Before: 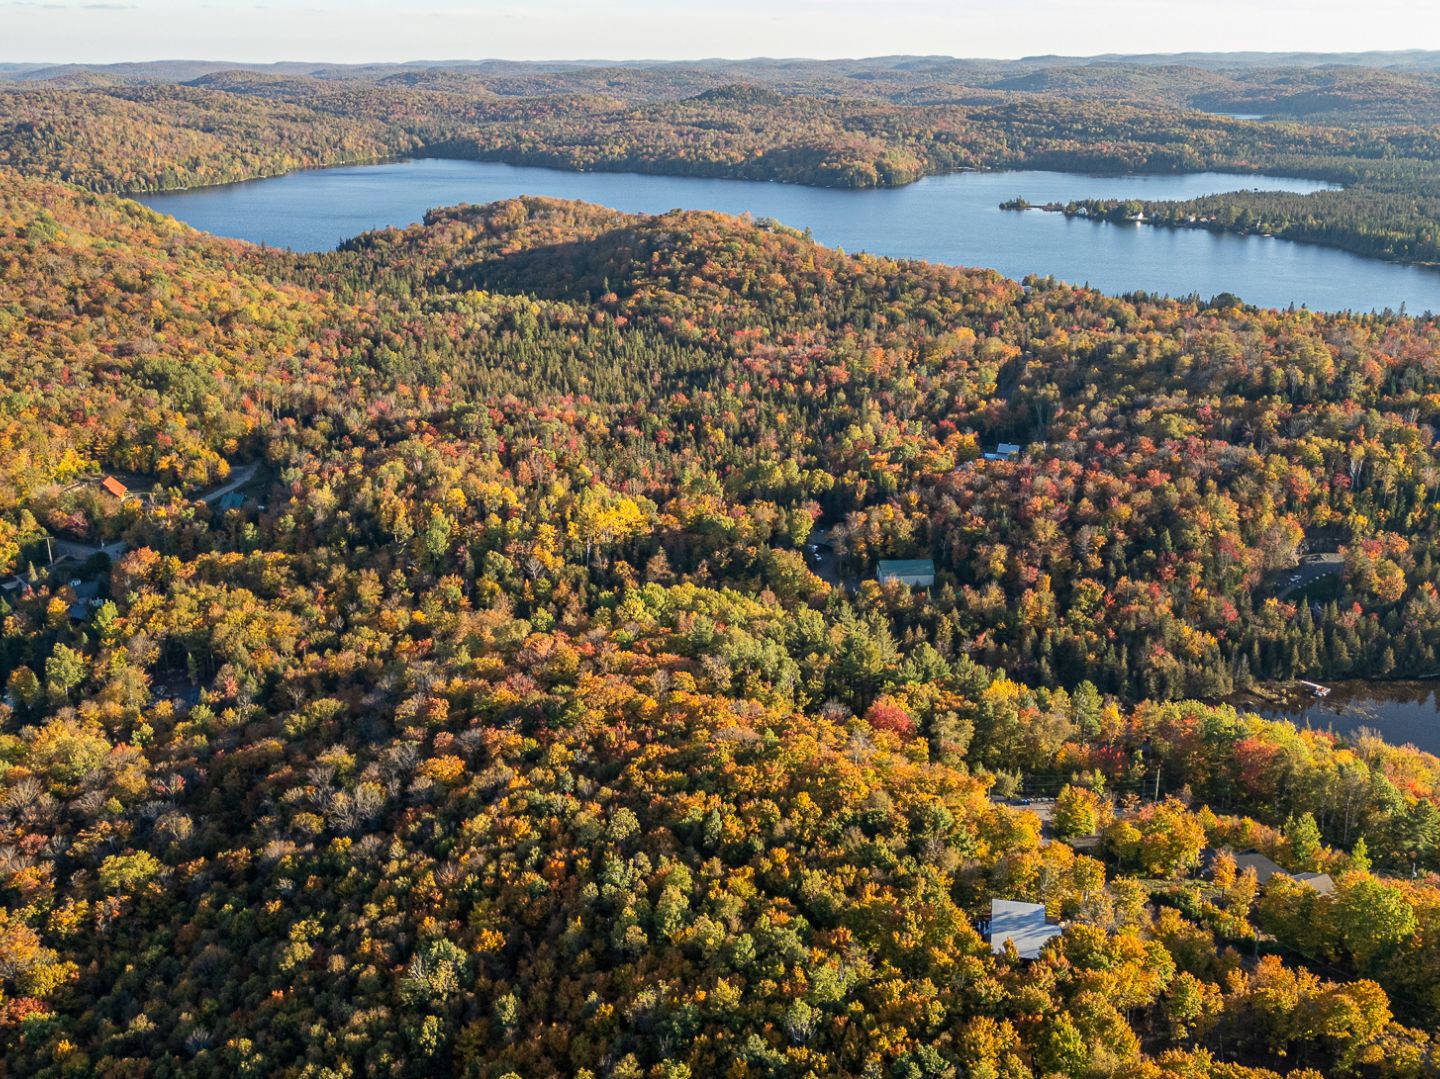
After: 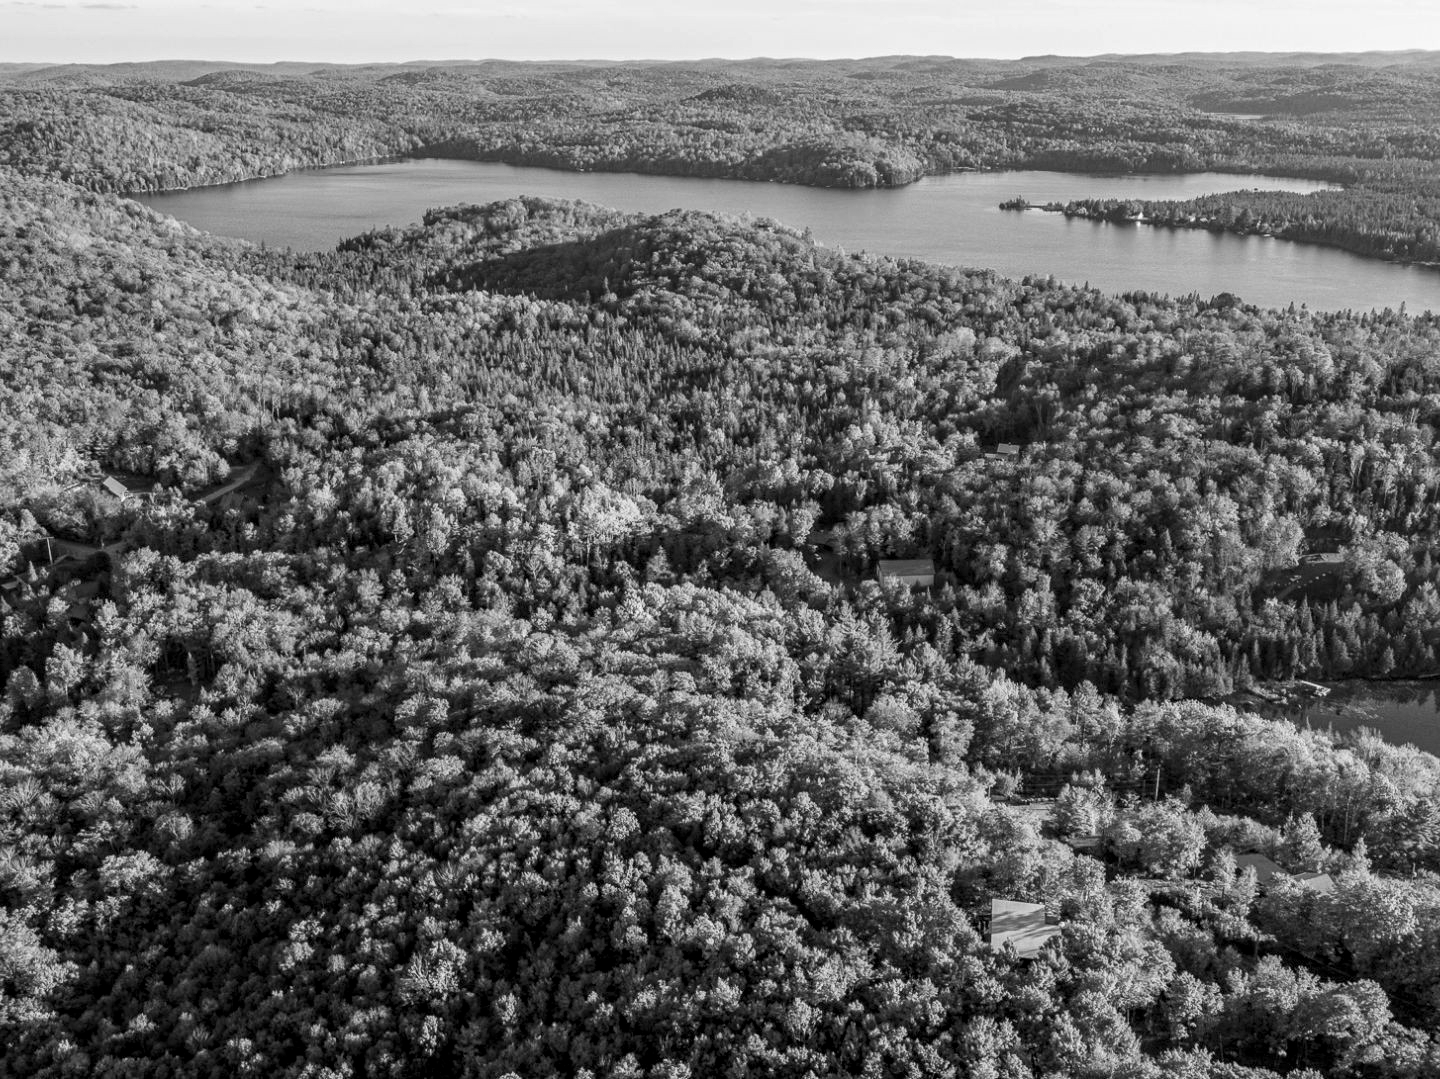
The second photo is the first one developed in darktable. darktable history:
local contrast: shadows 94%
monochrome: a -6.99, b 35.61, size 1.4
